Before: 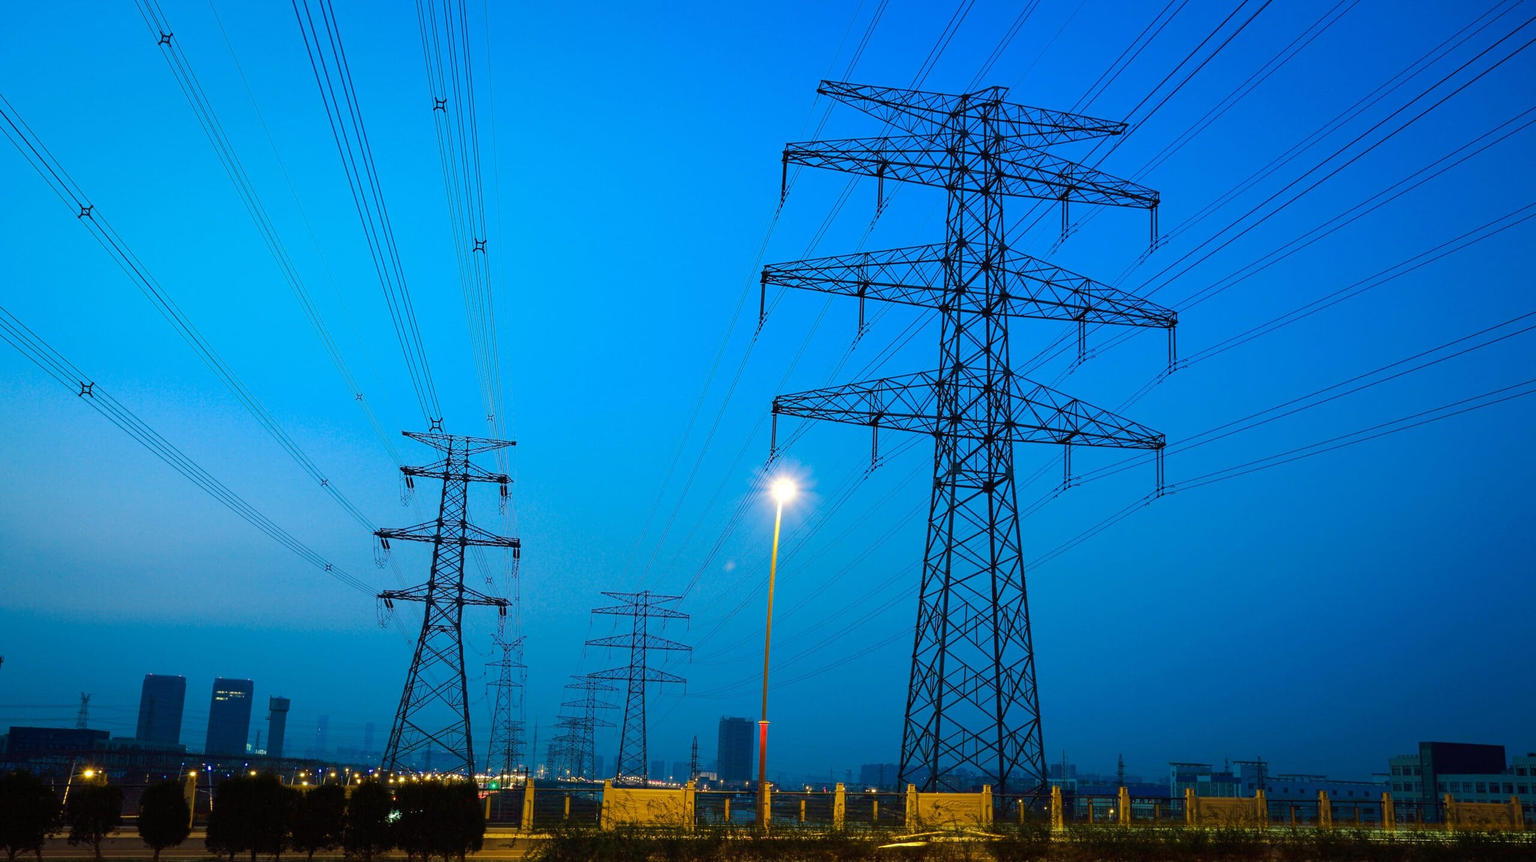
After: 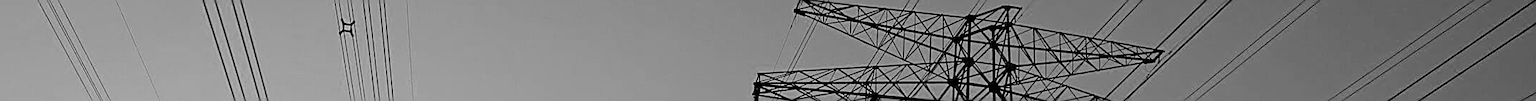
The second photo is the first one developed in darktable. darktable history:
filmic rgb: black relative exposure -7.65 EV, white relative exposure 4.56 EV, hardness 3.61, contrast 1.05
tone equalizer: -8 EV -0.75 EV, -7 EV -0.7 EV, -6 EV -0.6 EV, -5 EV -0.4 EV, -3 EV 0.4 EV, -2 EV 0.6 EV, -1 EV 0.7 EV, +0 EV 0.75 EV, edges refinement/feathering 500, mask exposure compensation -1.57 EV, preserve details no
haze removal: strength 0.29, distance 0.25, compatibility mode true, adaptive false
sharpen: radius 1.685, amount 1.294
monochrome: on, module defaults
crop and rotate: left 9.644%, top 9.491%, right 6.021%, bottom 80.509%
